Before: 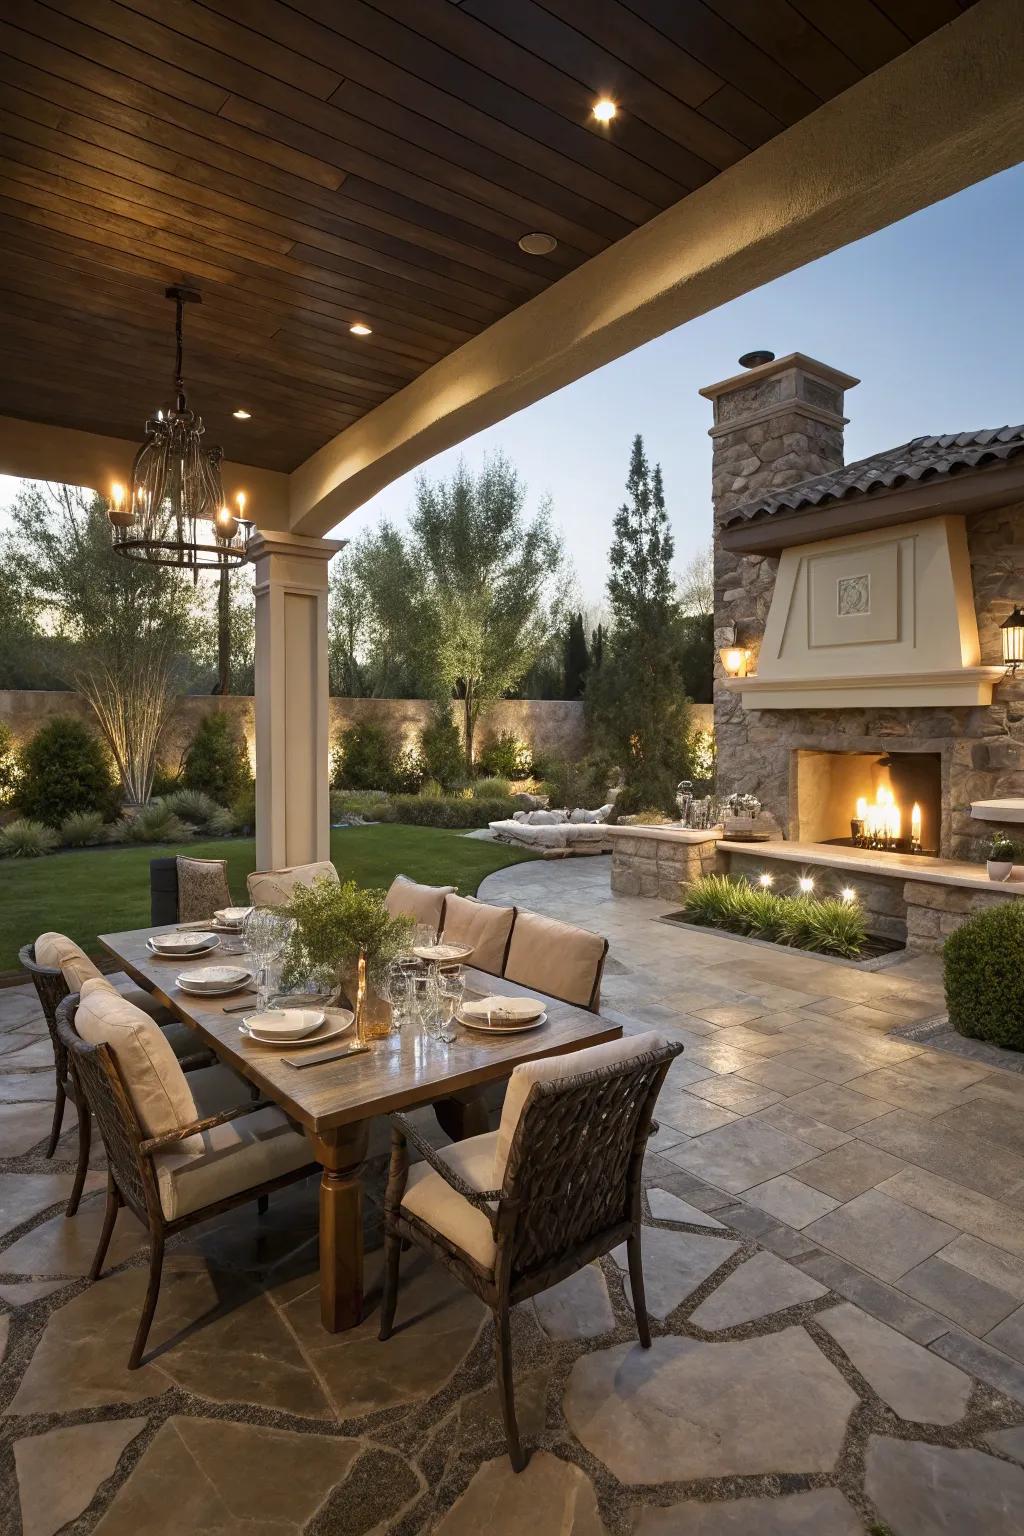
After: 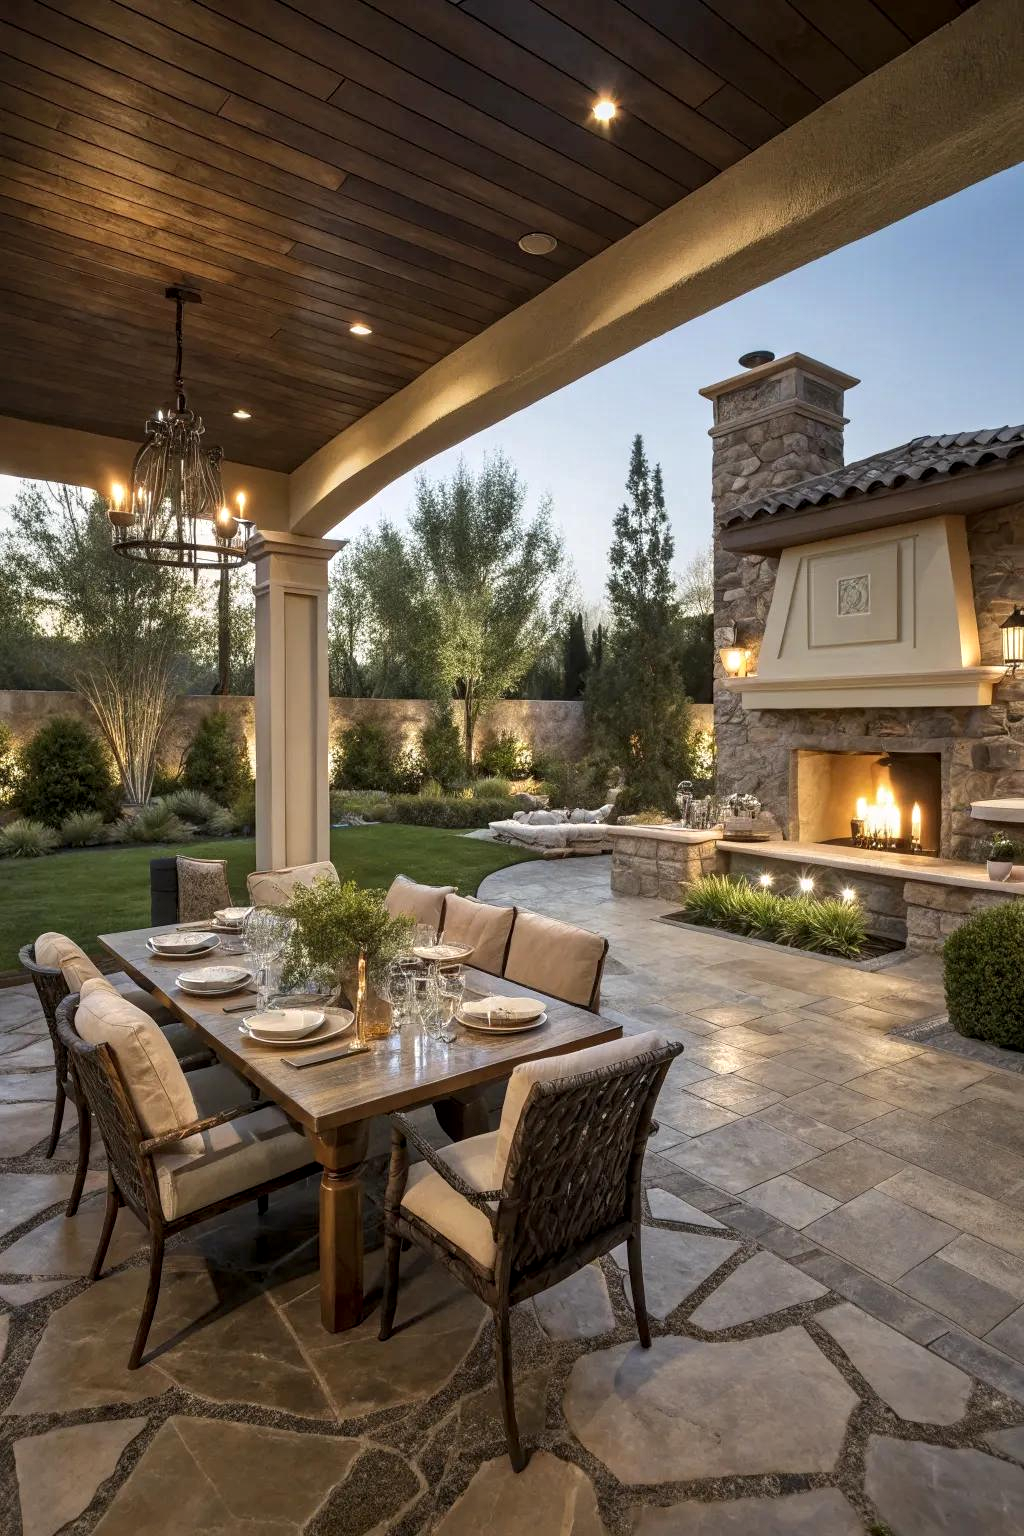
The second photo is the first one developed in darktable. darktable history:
local contrast: on, module defaults
exposure: exposure 0.014 EV, compensate exposure bias true, compensate highlight preservation false
shadows and highlights: shadows 32.15, highlights -32.64, soften with gaussian
